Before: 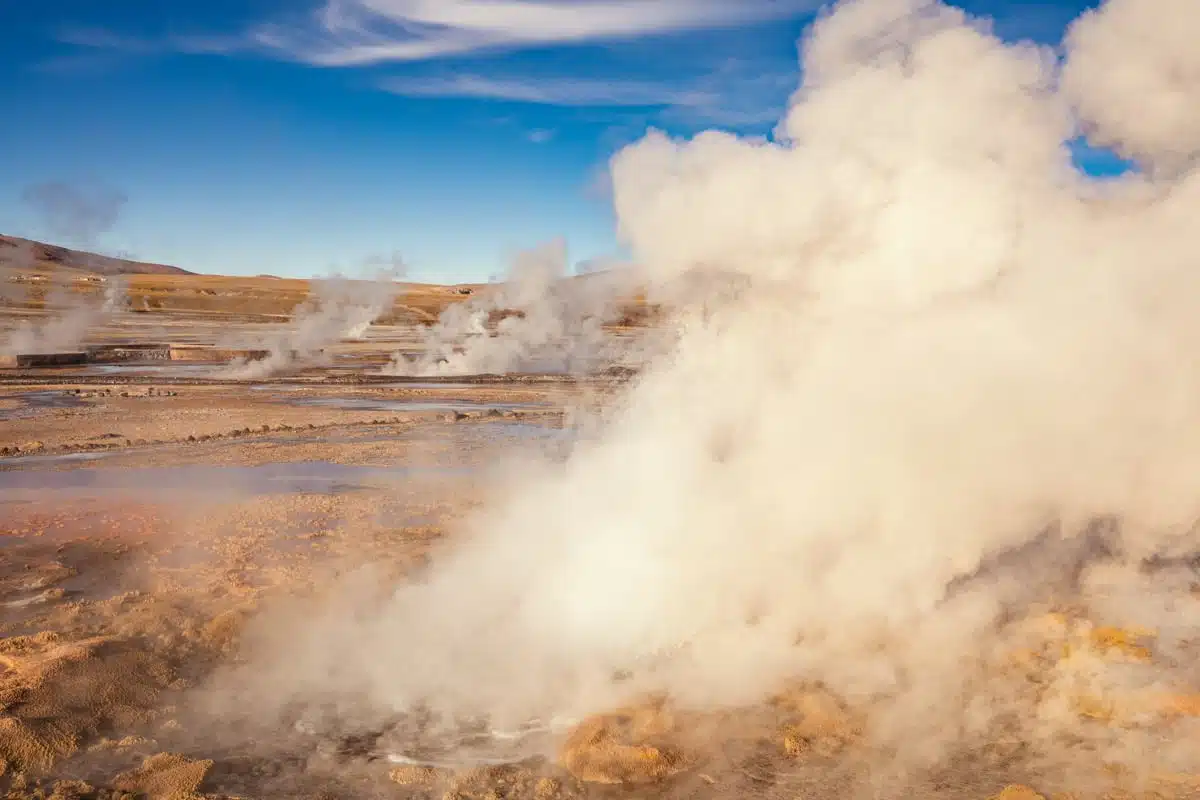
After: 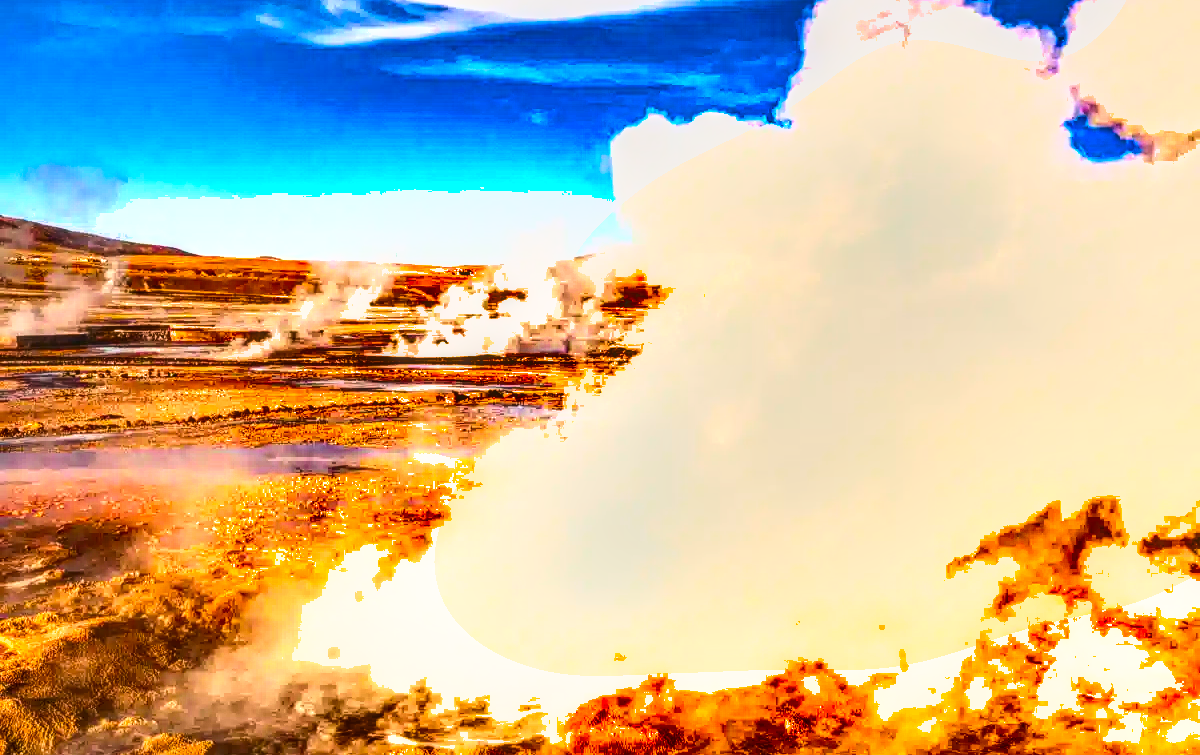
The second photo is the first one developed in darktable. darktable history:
local contrast: highlights 3%, shadows 1%, detail 133%
exposure: black level correction 0.001, exposure 1.116 EV, compensate highlight preservation false
color balance rgb: perceptual saturation grading › global saturation 25.371%, global vibrance 25.234%
shadows and highlights: shadows 20.82, highlights -82.96, soften with gaussian
levels: levels [0, 0.492, 0.984]
base curve: curves: ch0 [(0, 0) (0.032, 0.025) (0.121, 0.166) (0.206, 0.329) (0.605, 0.79) (1, 1)]
crop and rotate: top 2.555%, bottom 3.033%
